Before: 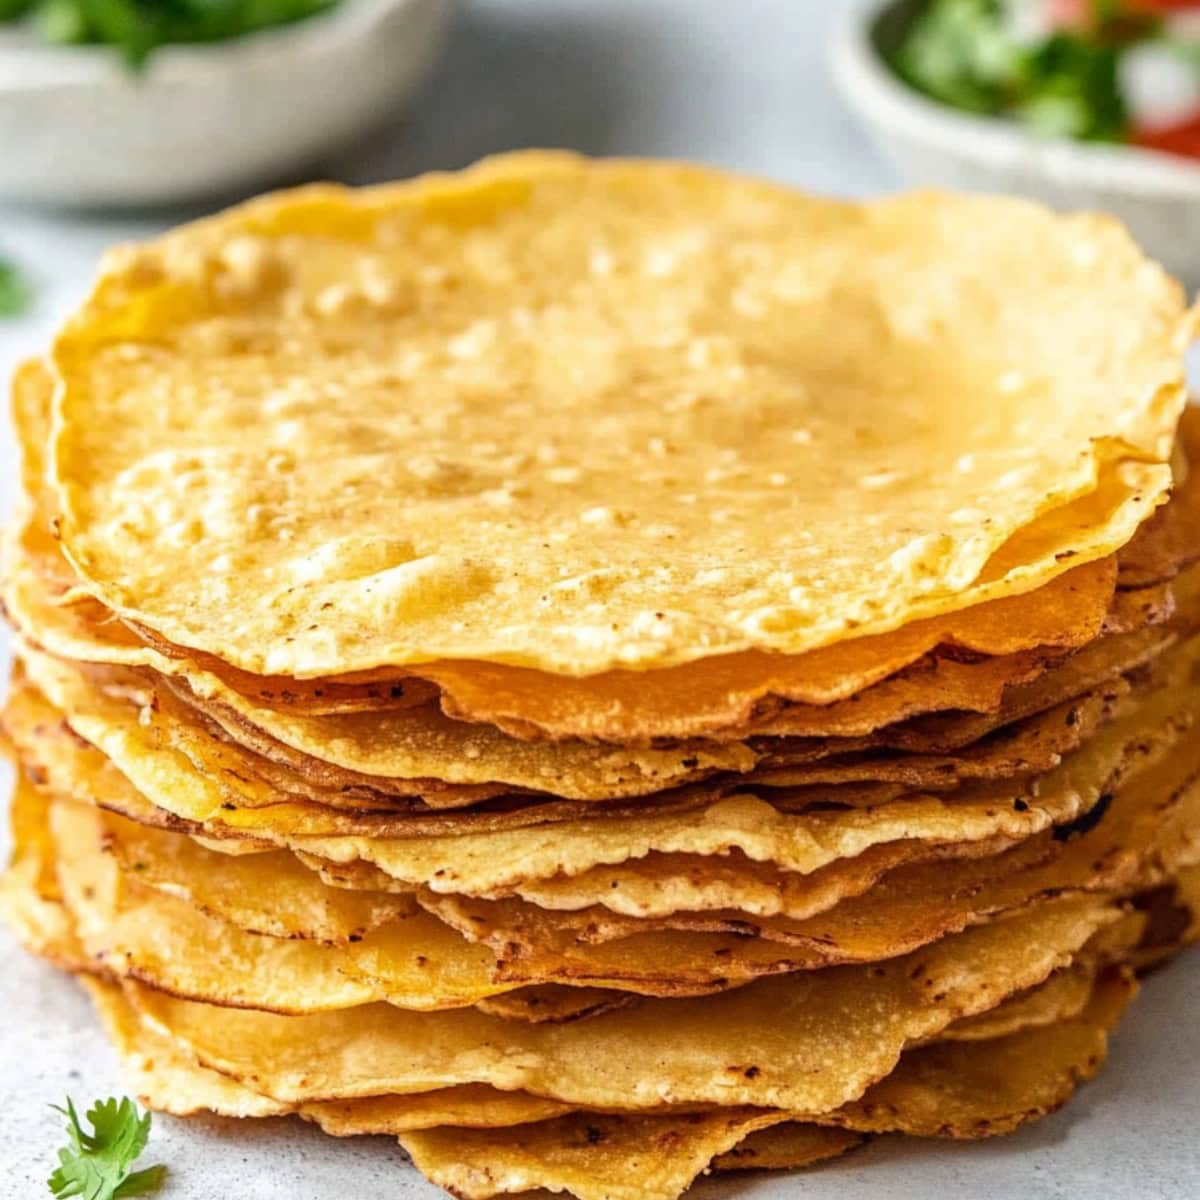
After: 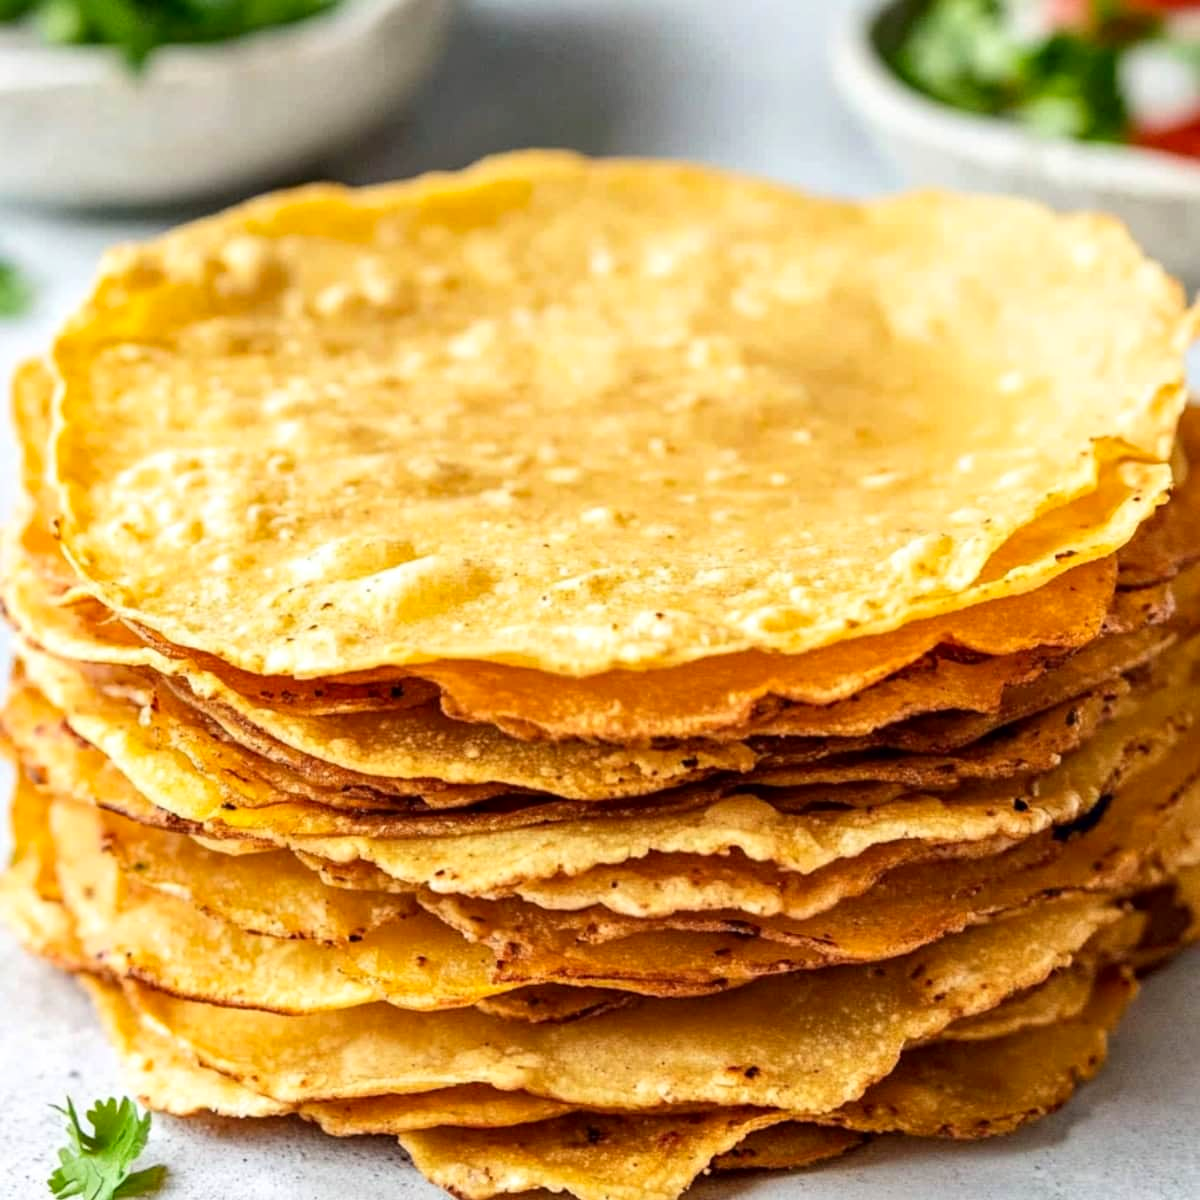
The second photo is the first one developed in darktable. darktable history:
contrast equalizer: octaves 7, y [[0.6 ×6], [0.55 ×6], [0 ×6], [0 ×6], [0 ×6]], mix 0.19
contrast brightness saturation: contrast 0.103, brightness 0.032, saturation 0.092
